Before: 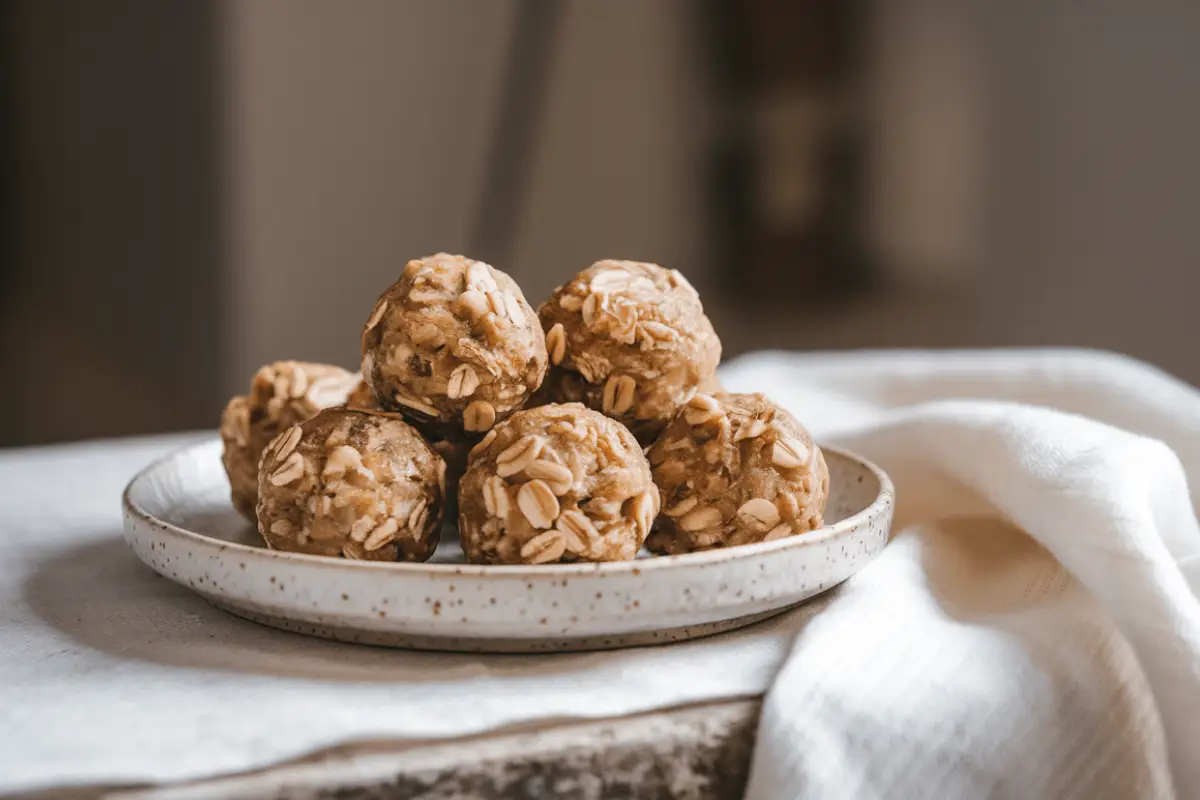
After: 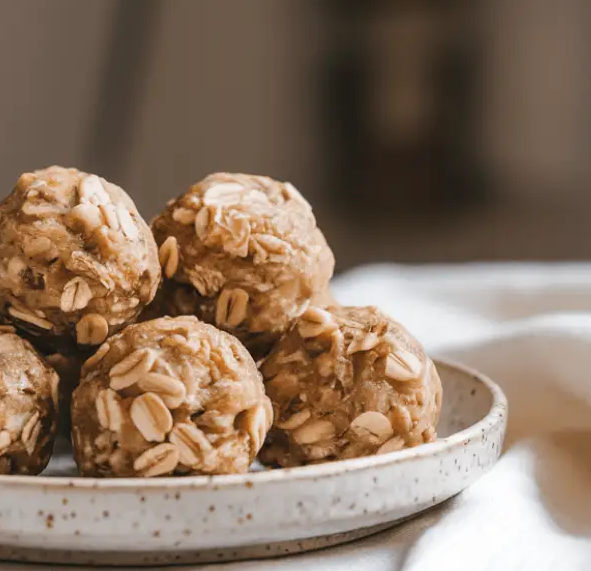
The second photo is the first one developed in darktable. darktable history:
crop: left 32.285%, top 10.994%, right 18.416%, bottom 17.575%
